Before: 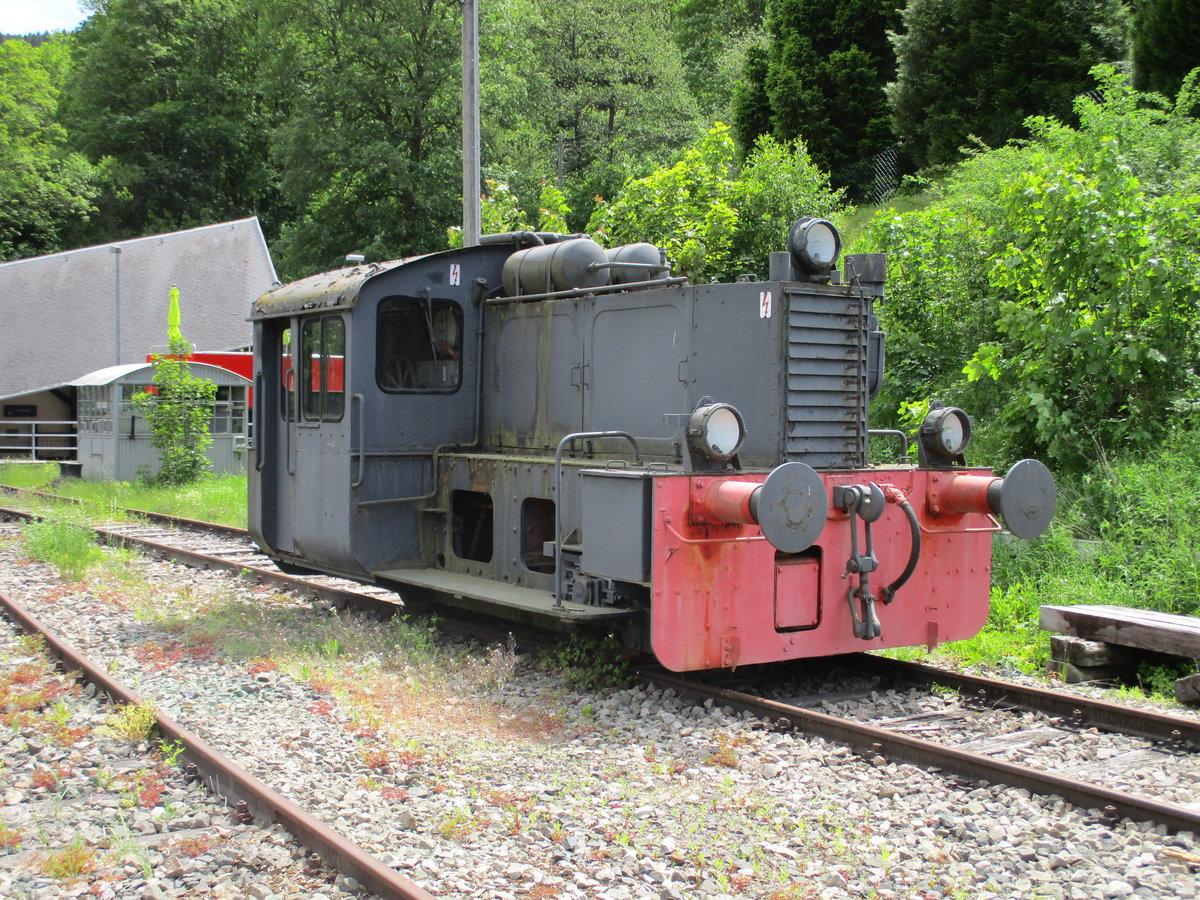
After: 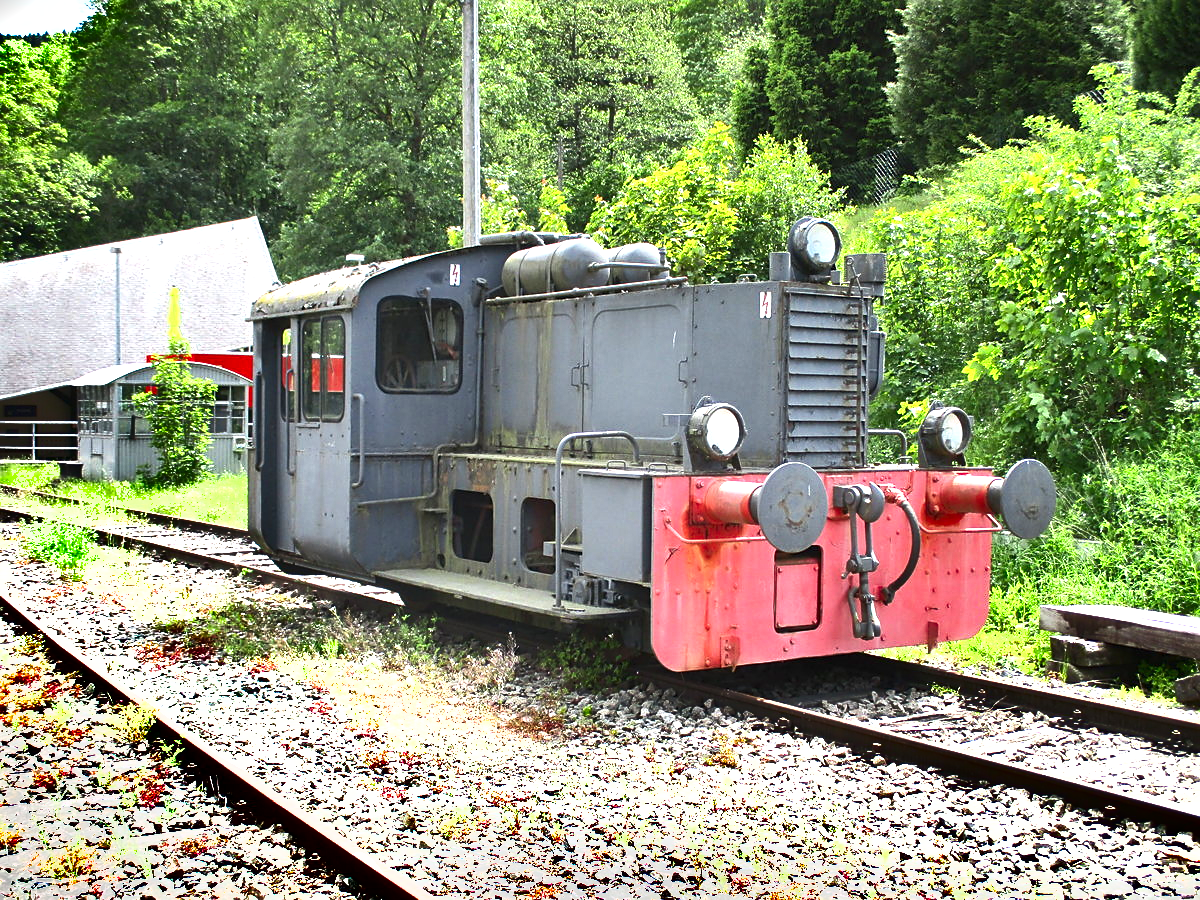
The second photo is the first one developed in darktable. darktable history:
exposure: black level correction 0, exposure 1.2 EV, compensate exposure bias true, compensate highlight preservation false
shadows and highlights: shadows 24.5, highlights -78.15, soften with gaussian
sharpen: radius 1.864, amount 0.398, threshold 1.271
tone equalizer: on, module defaults
